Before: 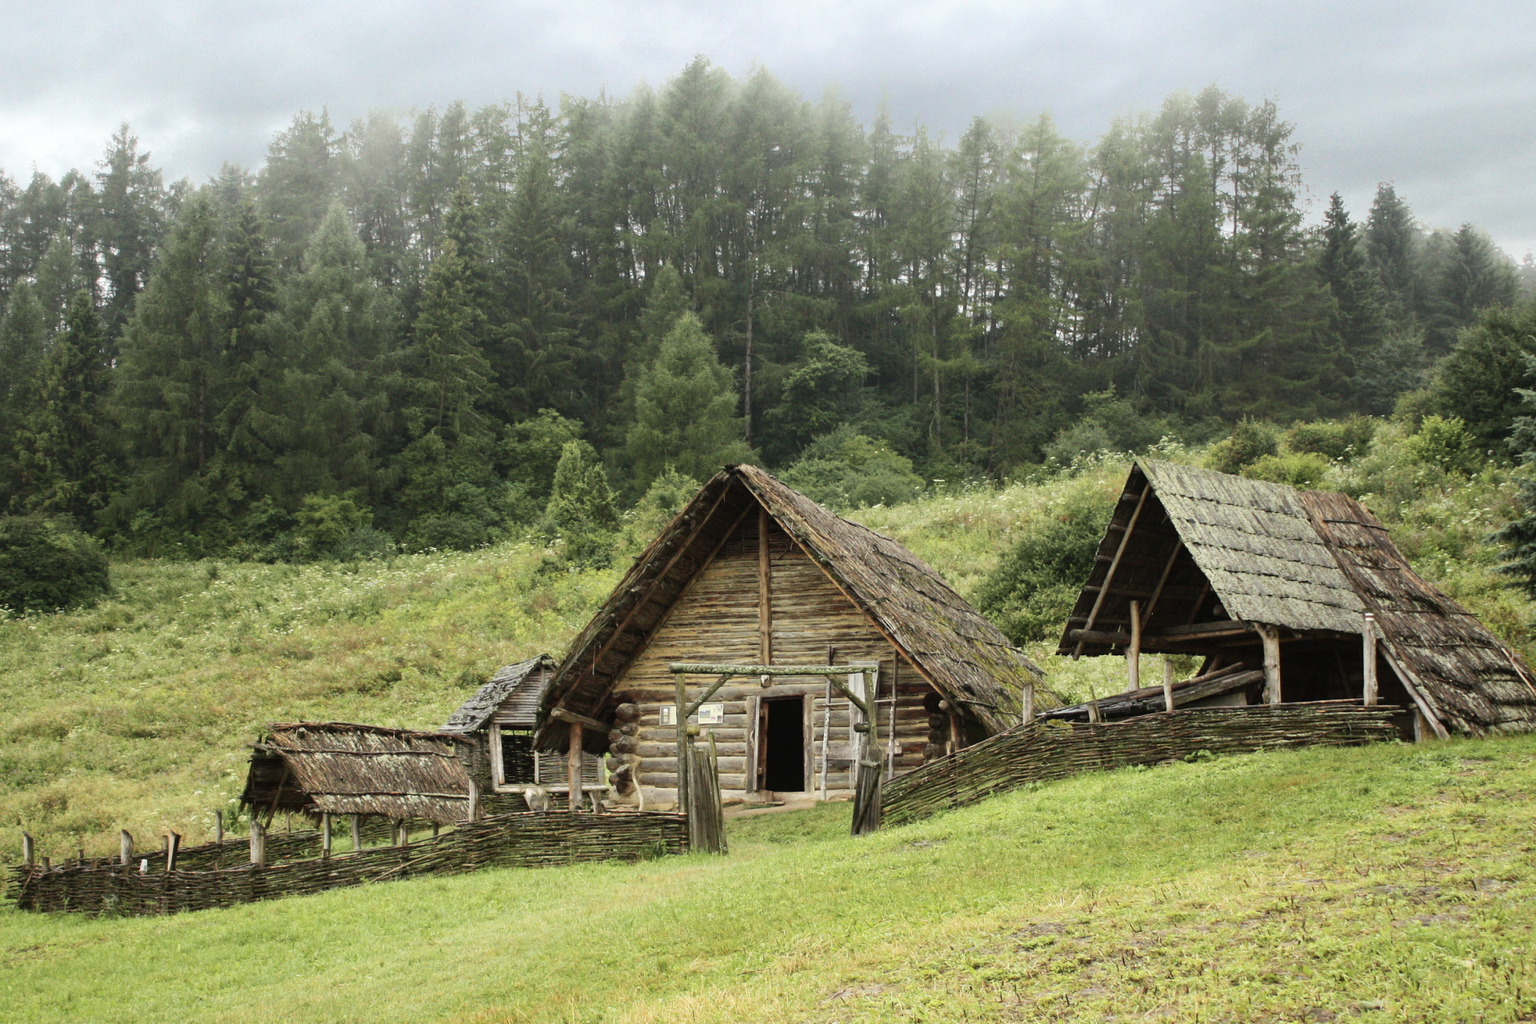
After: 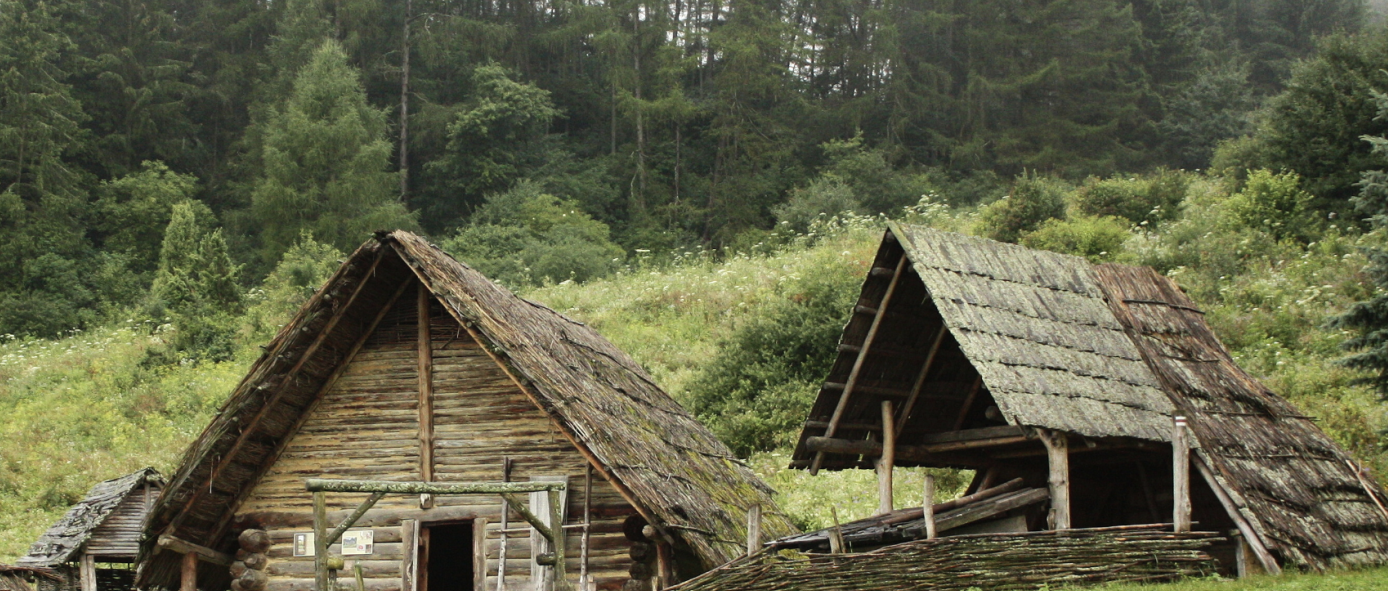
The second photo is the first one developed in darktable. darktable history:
exposure: black level correction 0, compensate highlight preservation false
crop and rotate: left 27.685%, top 27.395%, bottom 26.41%
